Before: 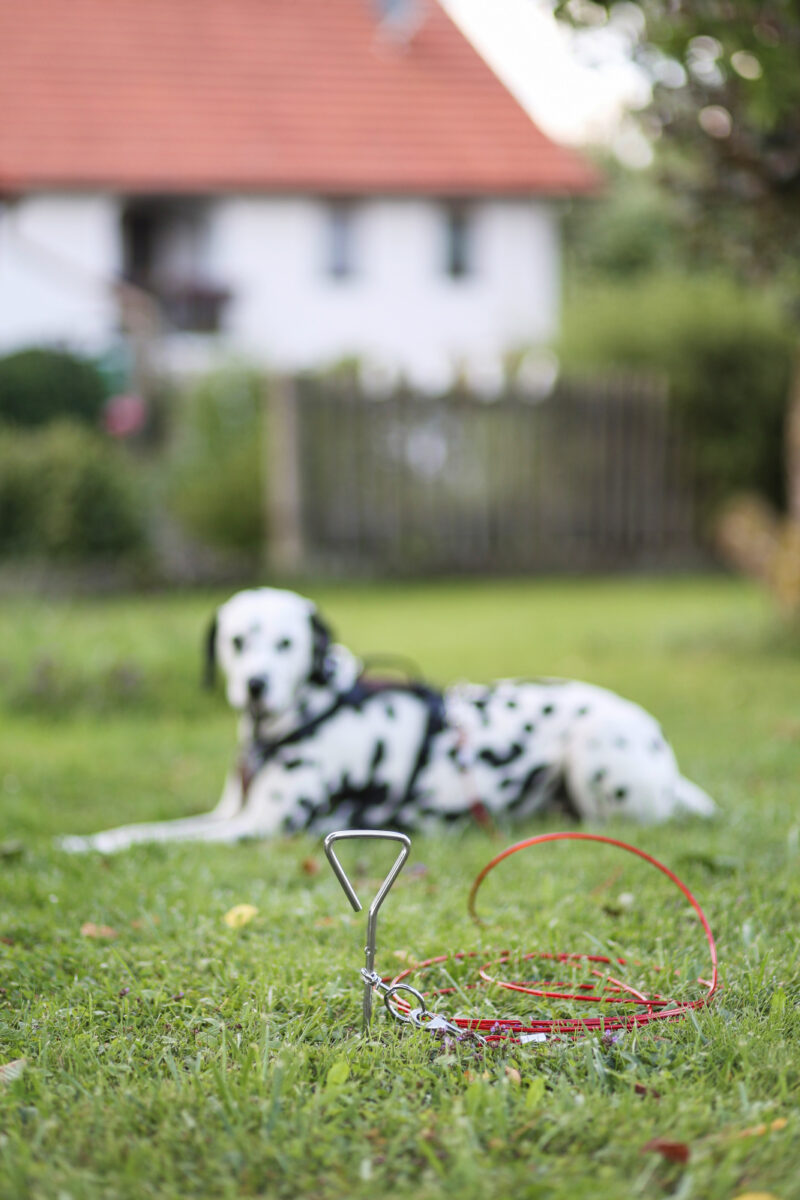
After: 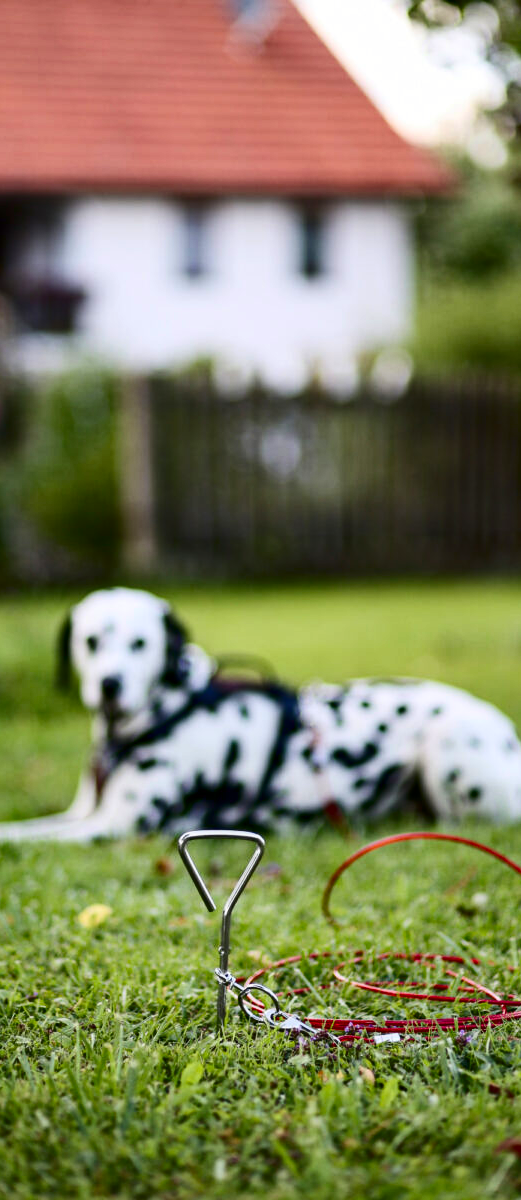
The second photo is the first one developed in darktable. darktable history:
haze removal: compatibility mode true, adaptive false
crop and rotate: left 18.409%, right 16.406%
contrast brightness saturation: contrast 0.241, brightness -0.231, saturation 0.141
